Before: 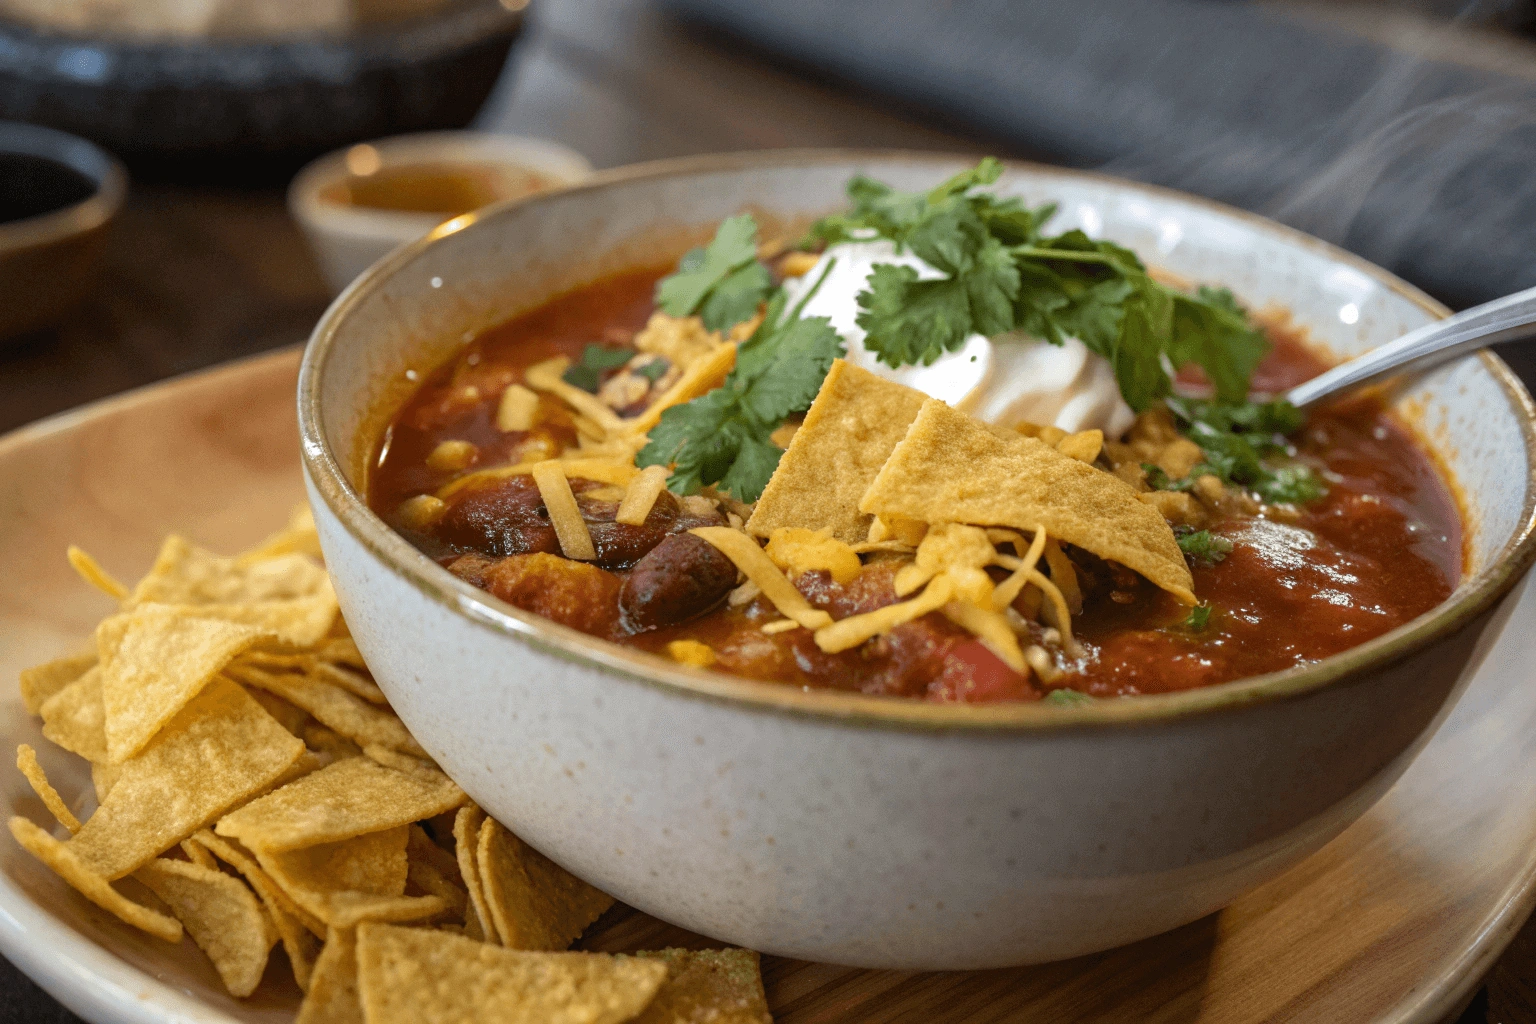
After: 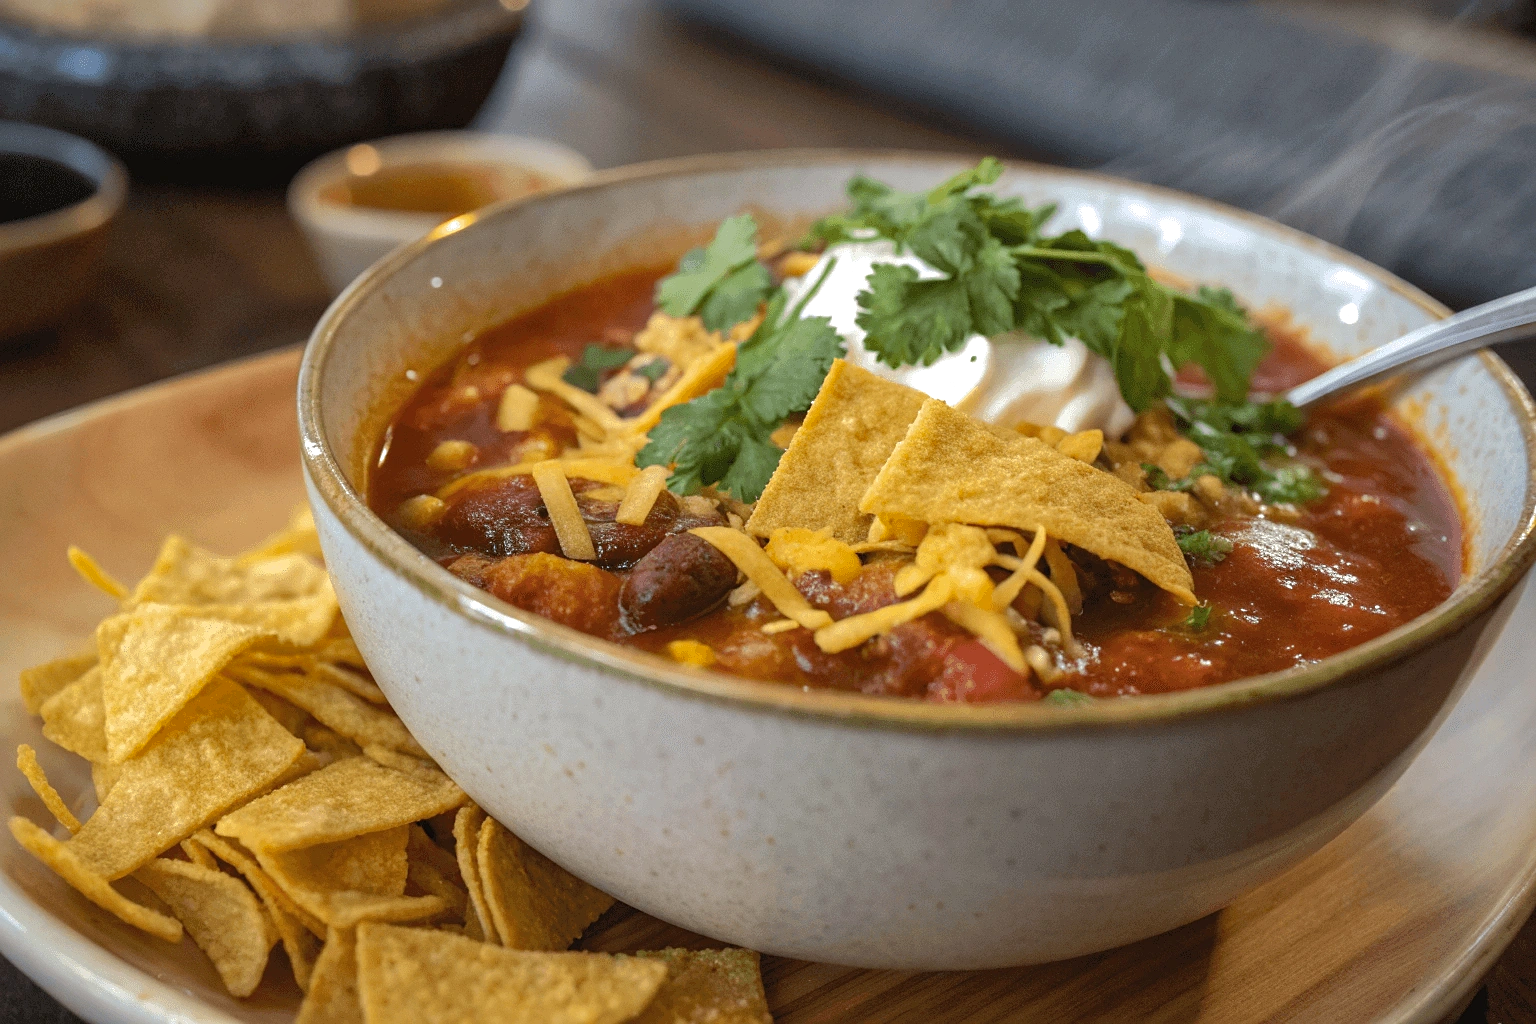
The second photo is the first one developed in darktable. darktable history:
sharpen: radius 1.244, amount 0.306, threshold 0.154
exposure: exposure 0.2 EV, compensate highlight preservation false
tone equalizer: on, module defaults
shadows and highlights: shadows 40.2, highlights -60.02
